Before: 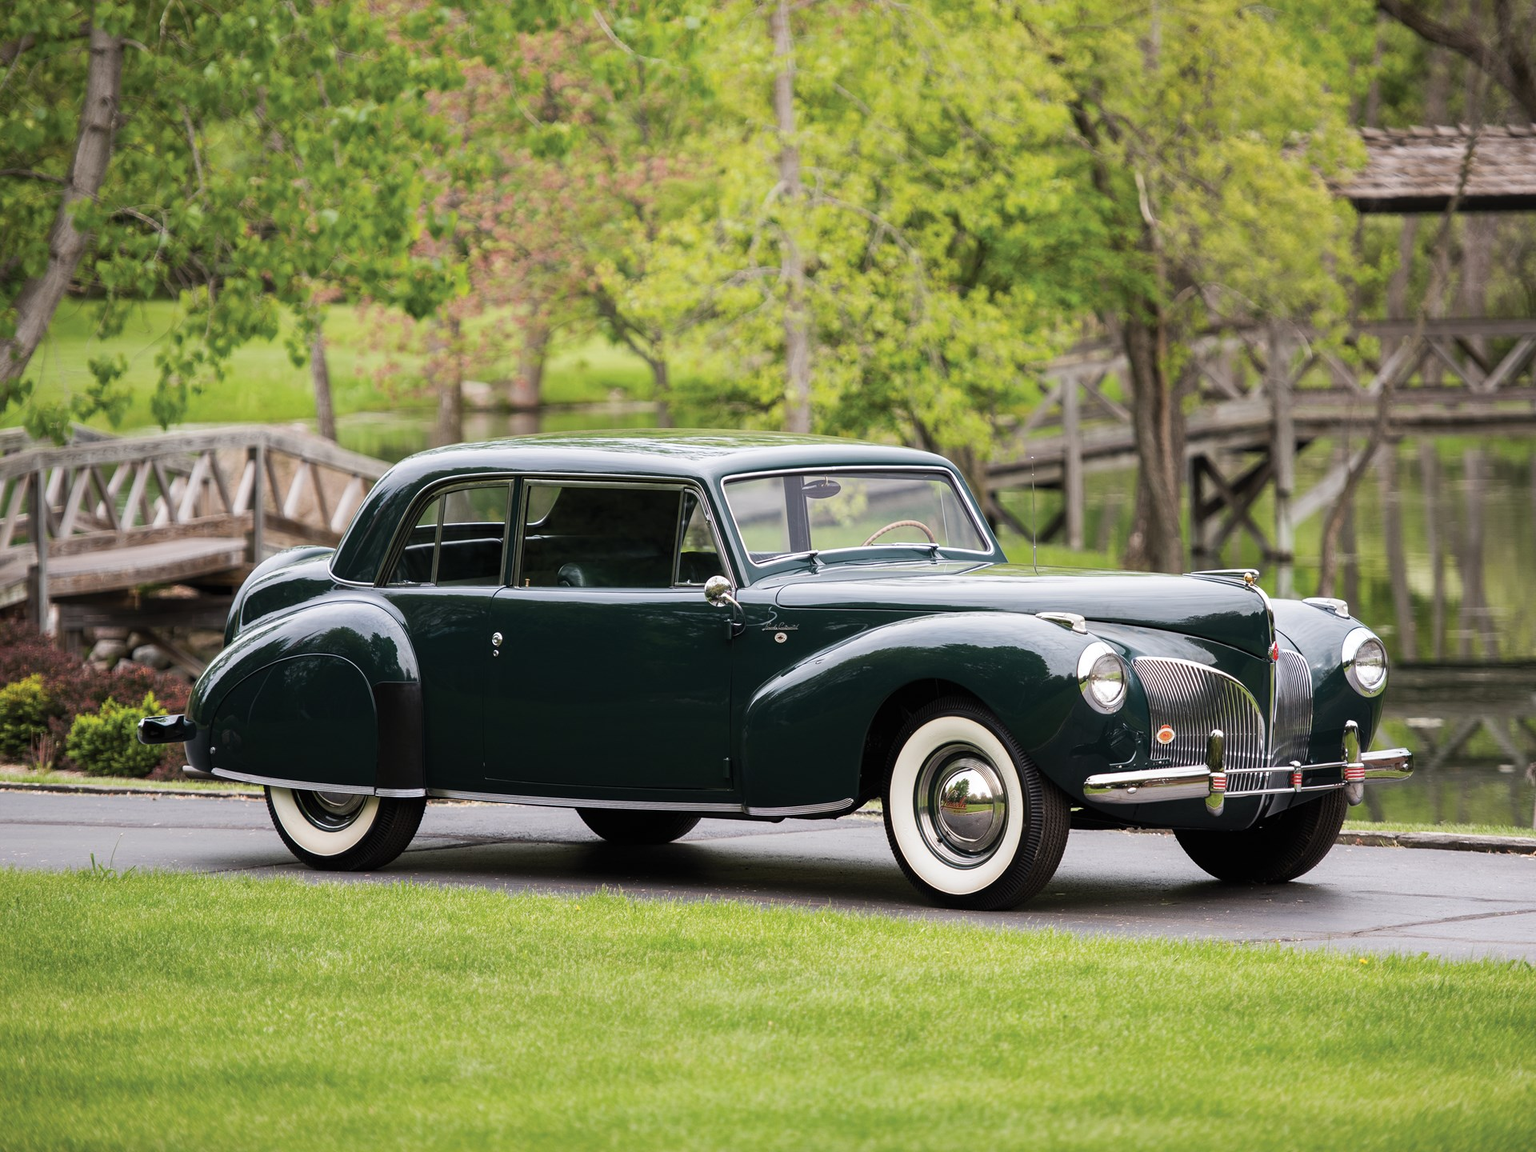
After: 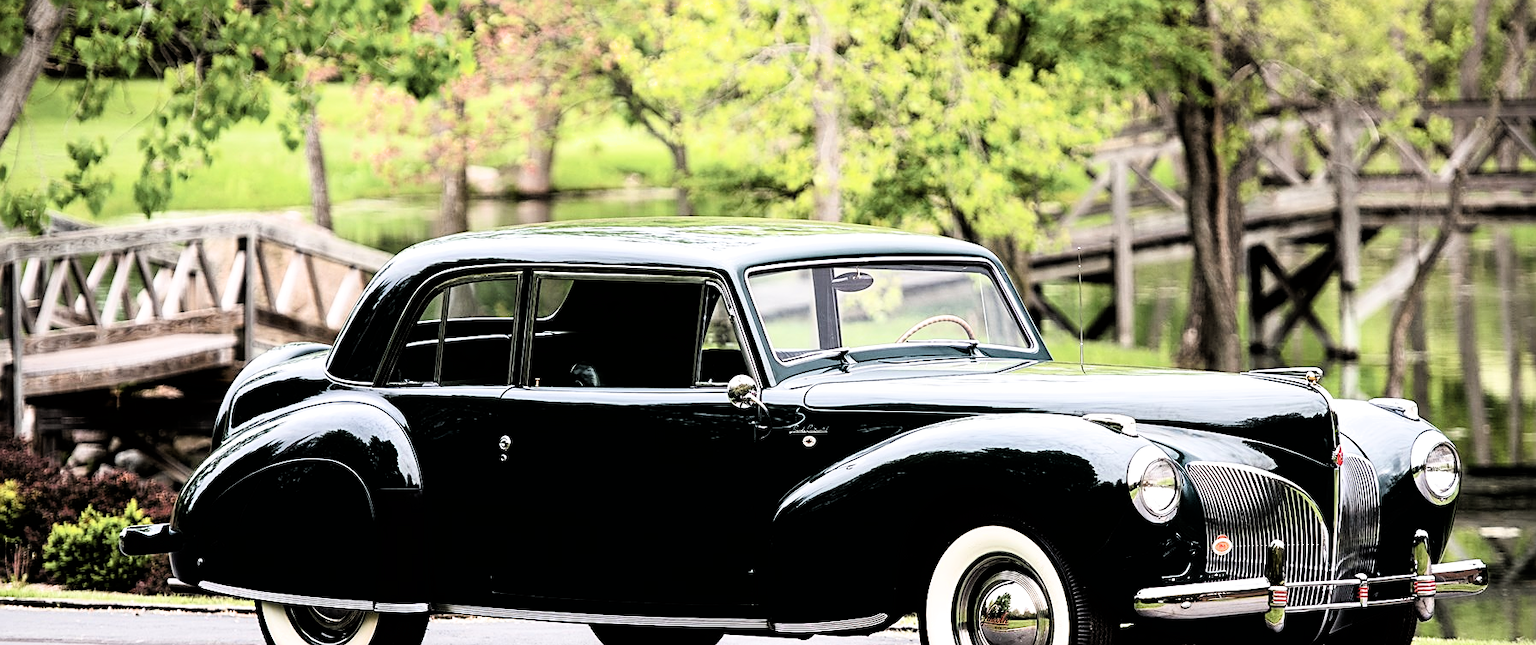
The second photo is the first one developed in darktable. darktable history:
filmic rgb: black relative exposure -3.79 EV, white relative exposure 2.4 EV, threshold 5.96 EV, dynamic range scaling -49.82%, hardness 3.43, latitude 30.84%, contrast 1.796, enable highlight reconstruction true
sharpen: on, module defaults
exposure: black level correction 0.004, exposure 0.415 EV, compensate highlight preservation false
crop: left 1.755%, top 19.706%, right 4.999%, bottom 28.015%
